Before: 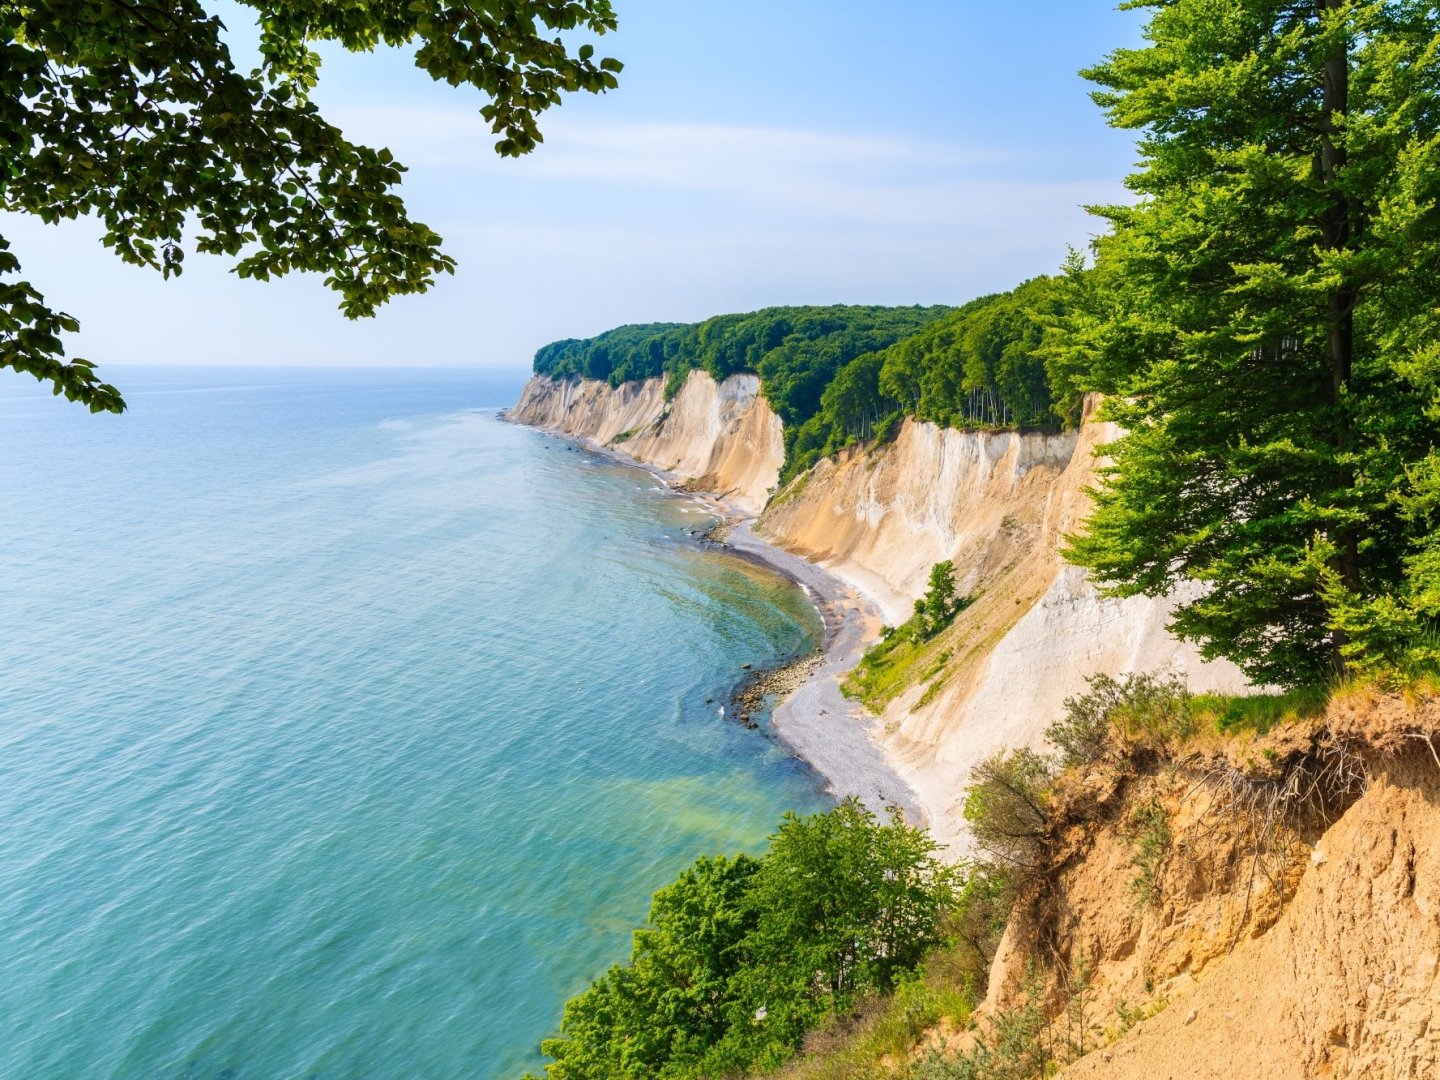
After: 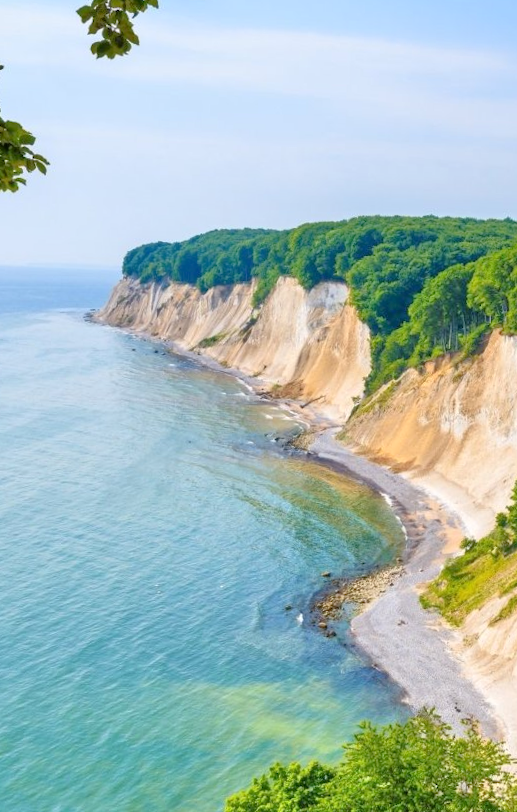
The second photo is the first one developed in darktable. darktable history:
tone equalizer: -7 EV 0.15 EV, -6 EV 0.6 EV, -5 EV 1.15 EV, -4 EV 1.33 EV, -3 EV 1.15 EV, -2 EV 0.6 EV, -1 EV 0.15 EV, mask exposure compensation -0.5 EV
rotate and perspective: rotation 1.72°, automatic cropping off
color balance: on, module defaults
crop and rotate: left 29.476%, top 10.214%, right 35.32%, bottom 17.333%
